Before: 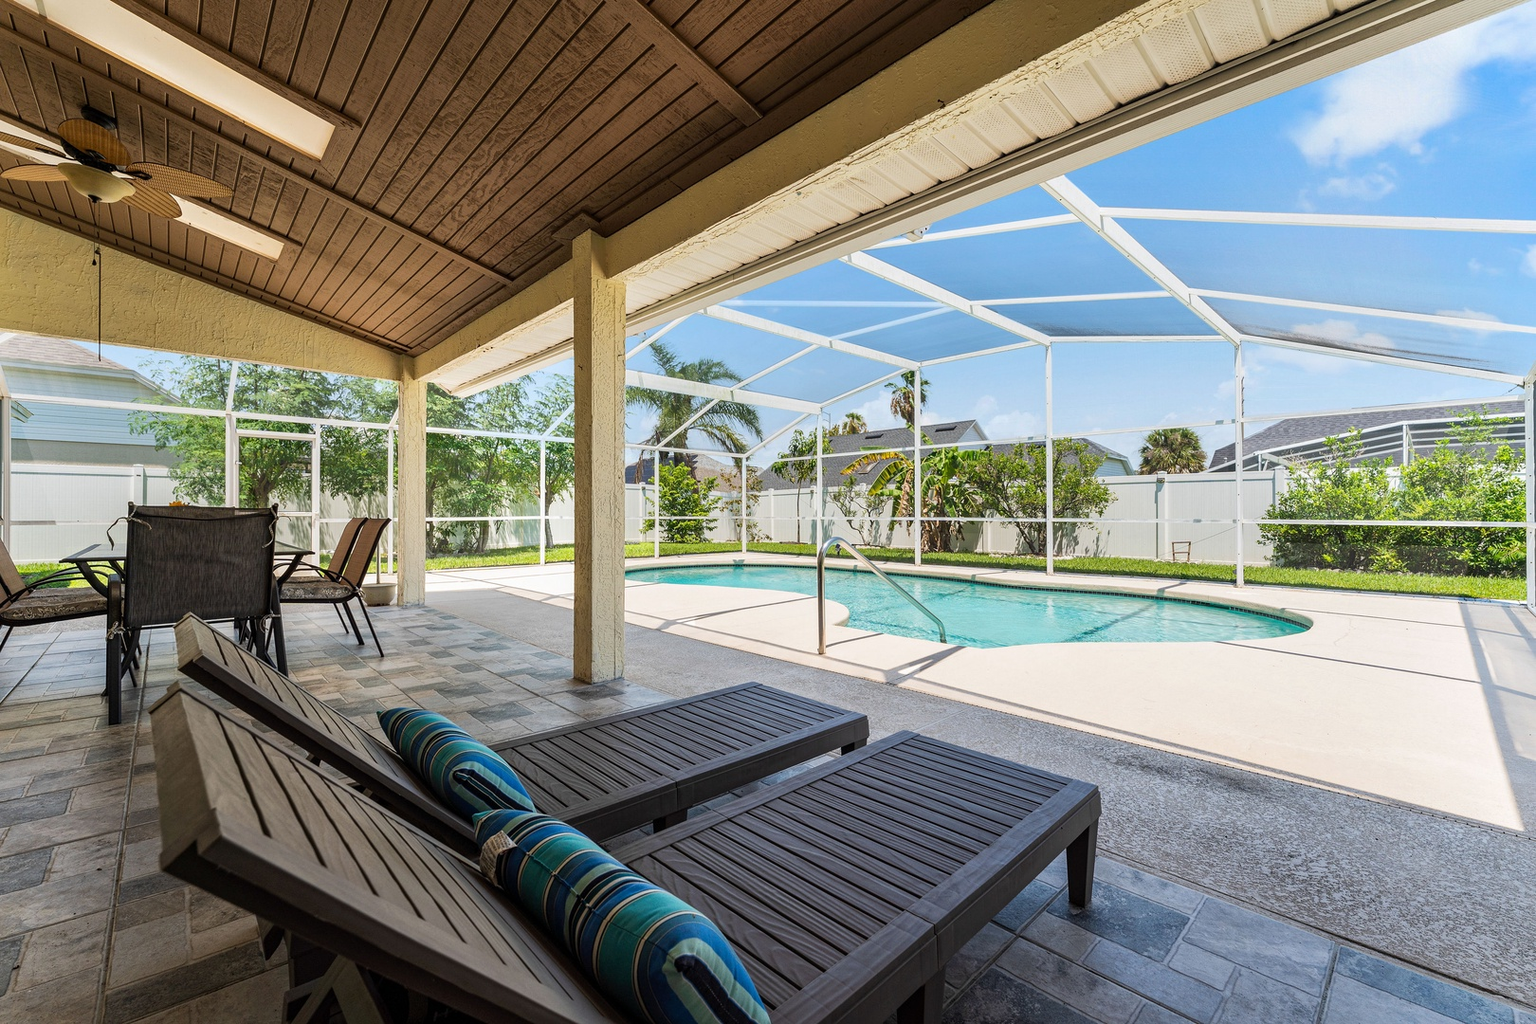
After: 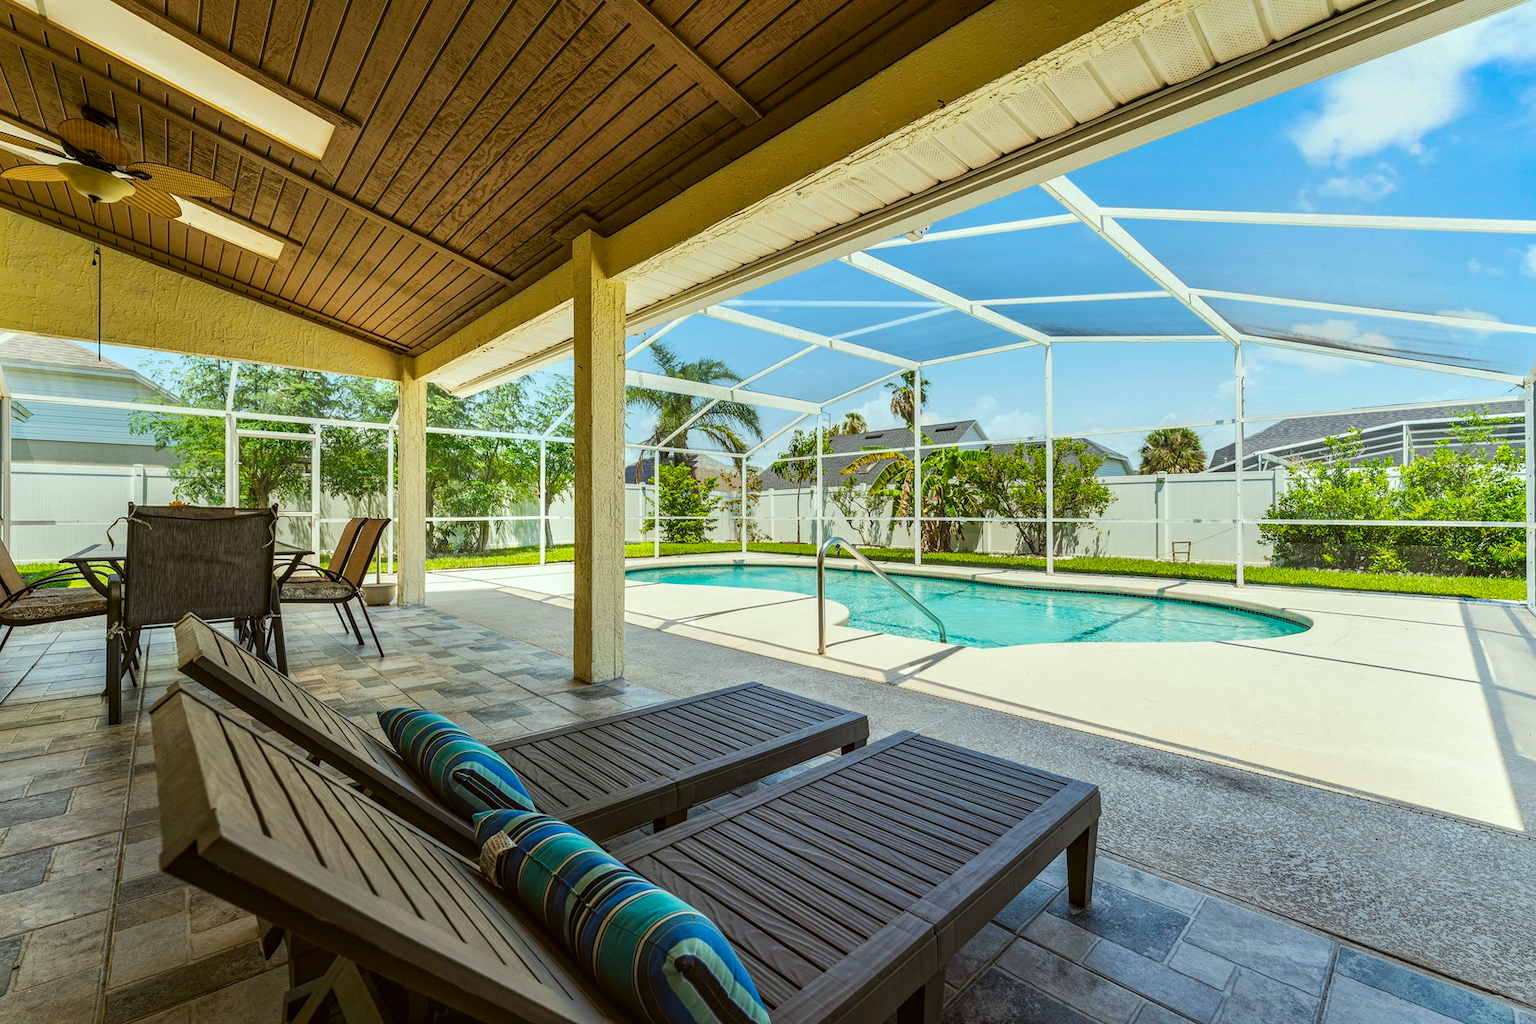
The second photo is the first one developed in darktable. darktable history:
color correction: highlights a* -4.28, highlights b* 6.53
color balance rgb: perceptual saturation grading › global saturation 30%, global vibrance 10%
color balance: lift [1.004, 1.002, 1.002, 0.998], gamma [1, 1.007, 1.002, 0.993], gain [1, 0.977, 1.013, 1.023], contrast -3.64%
local contrast: on, module defaults
